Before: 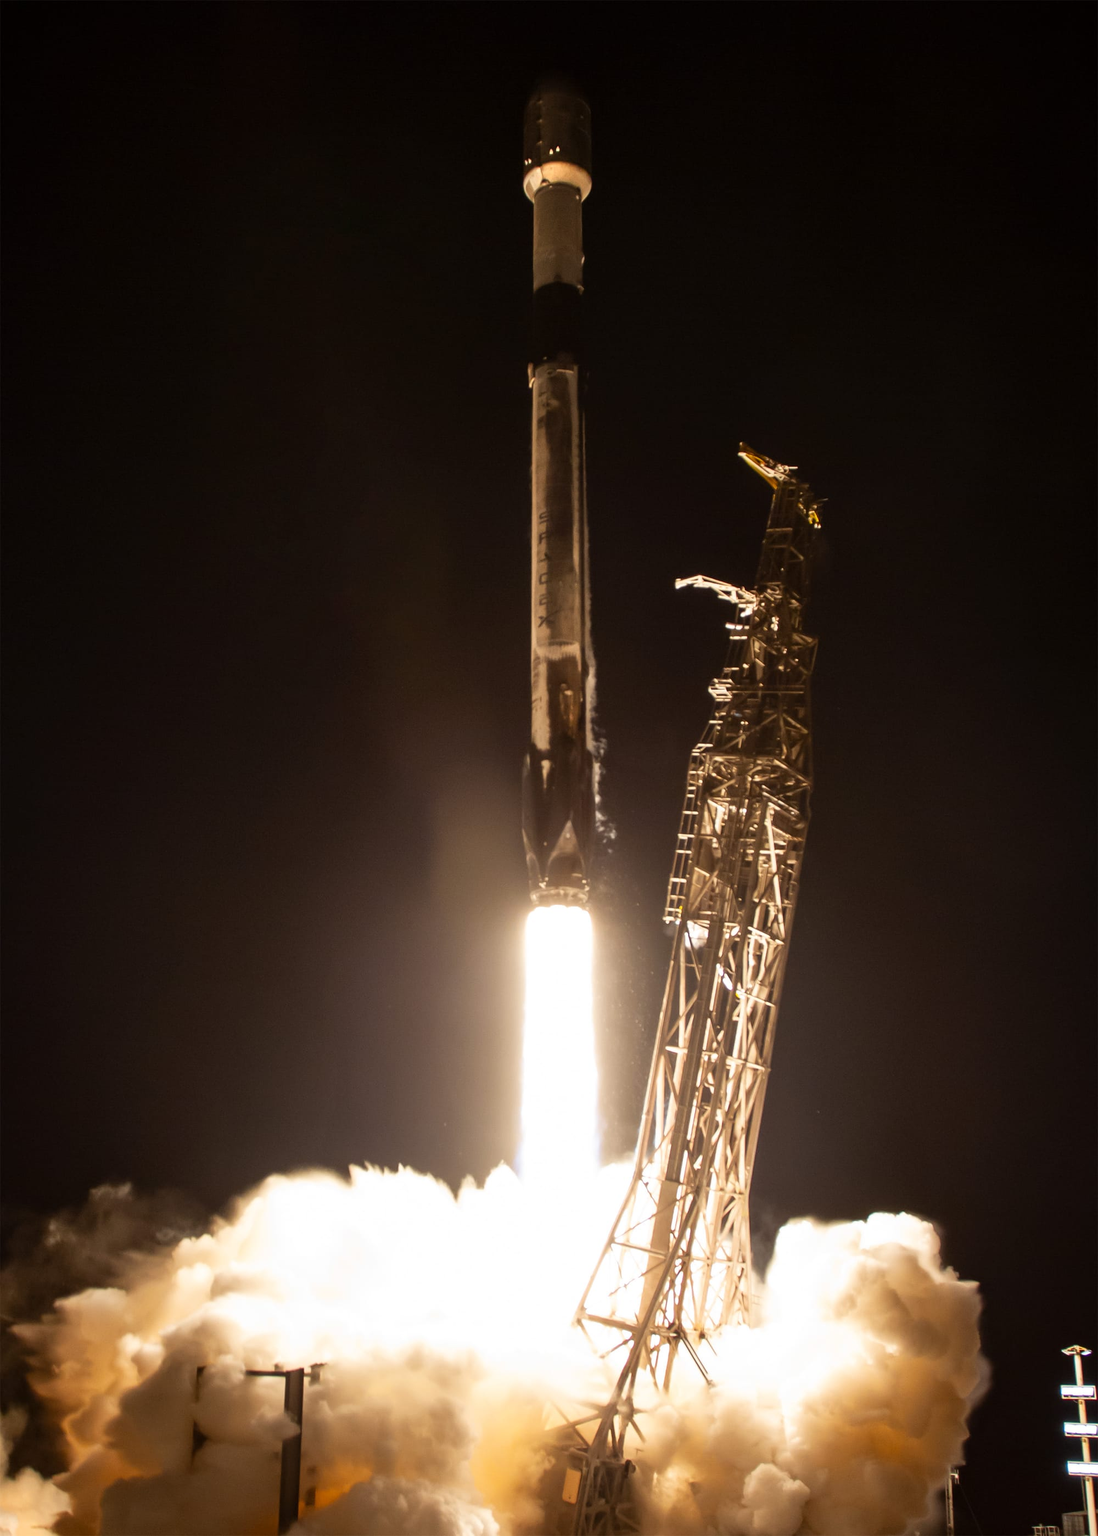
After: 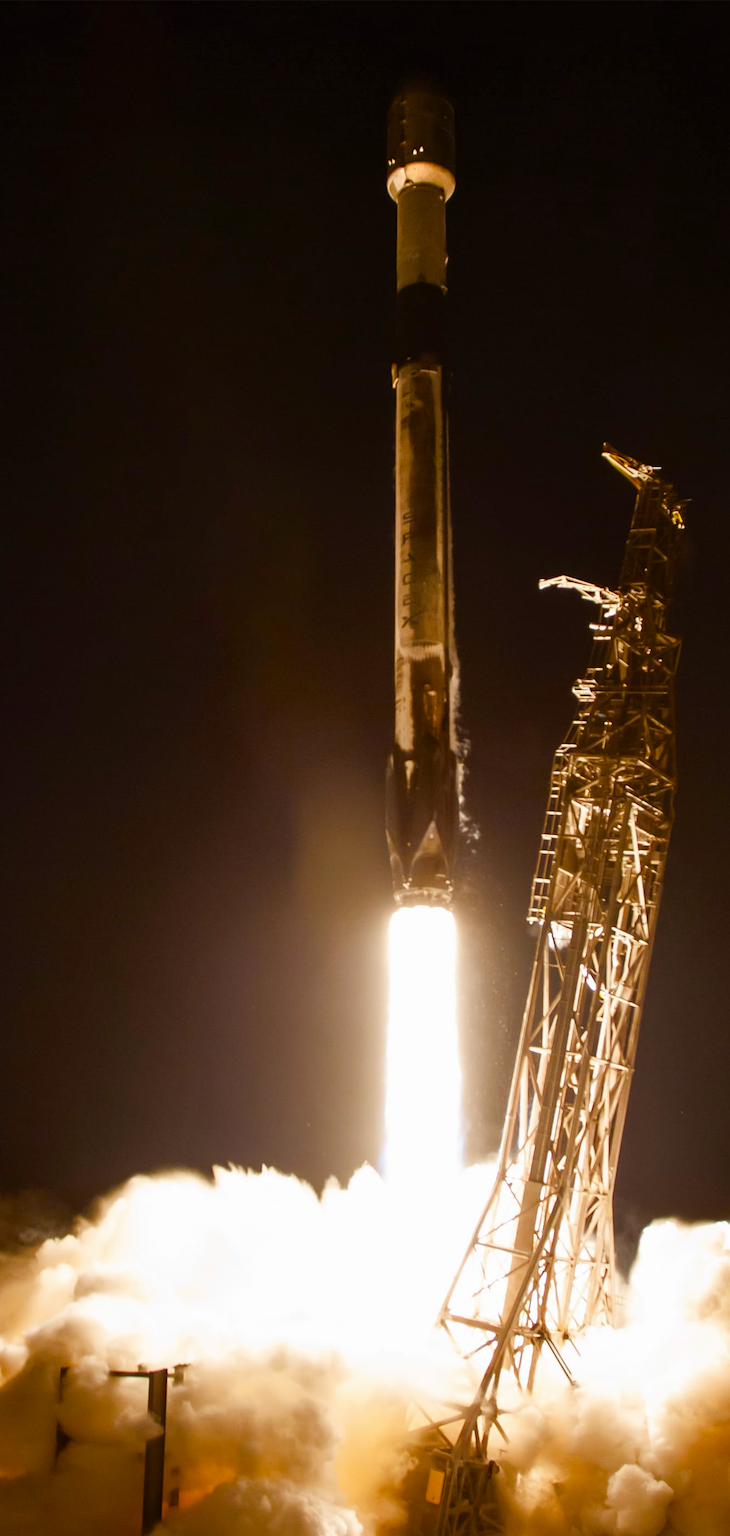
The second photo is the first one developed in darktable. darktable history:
crop and rotate: left 12.473%, right 20.95%
contrast brightness saturation: contrast -0.013, brightness -0.01, saturation 0.044
color balance rgb: perceptual saturation grading › global saturation 0.008%, perceptual saturation grading › highlights -17.826%, perceptual saturation grading › mid-tones 33.709%, perceptual saturation grading › shadows 50.448%, global vibrance 20%
